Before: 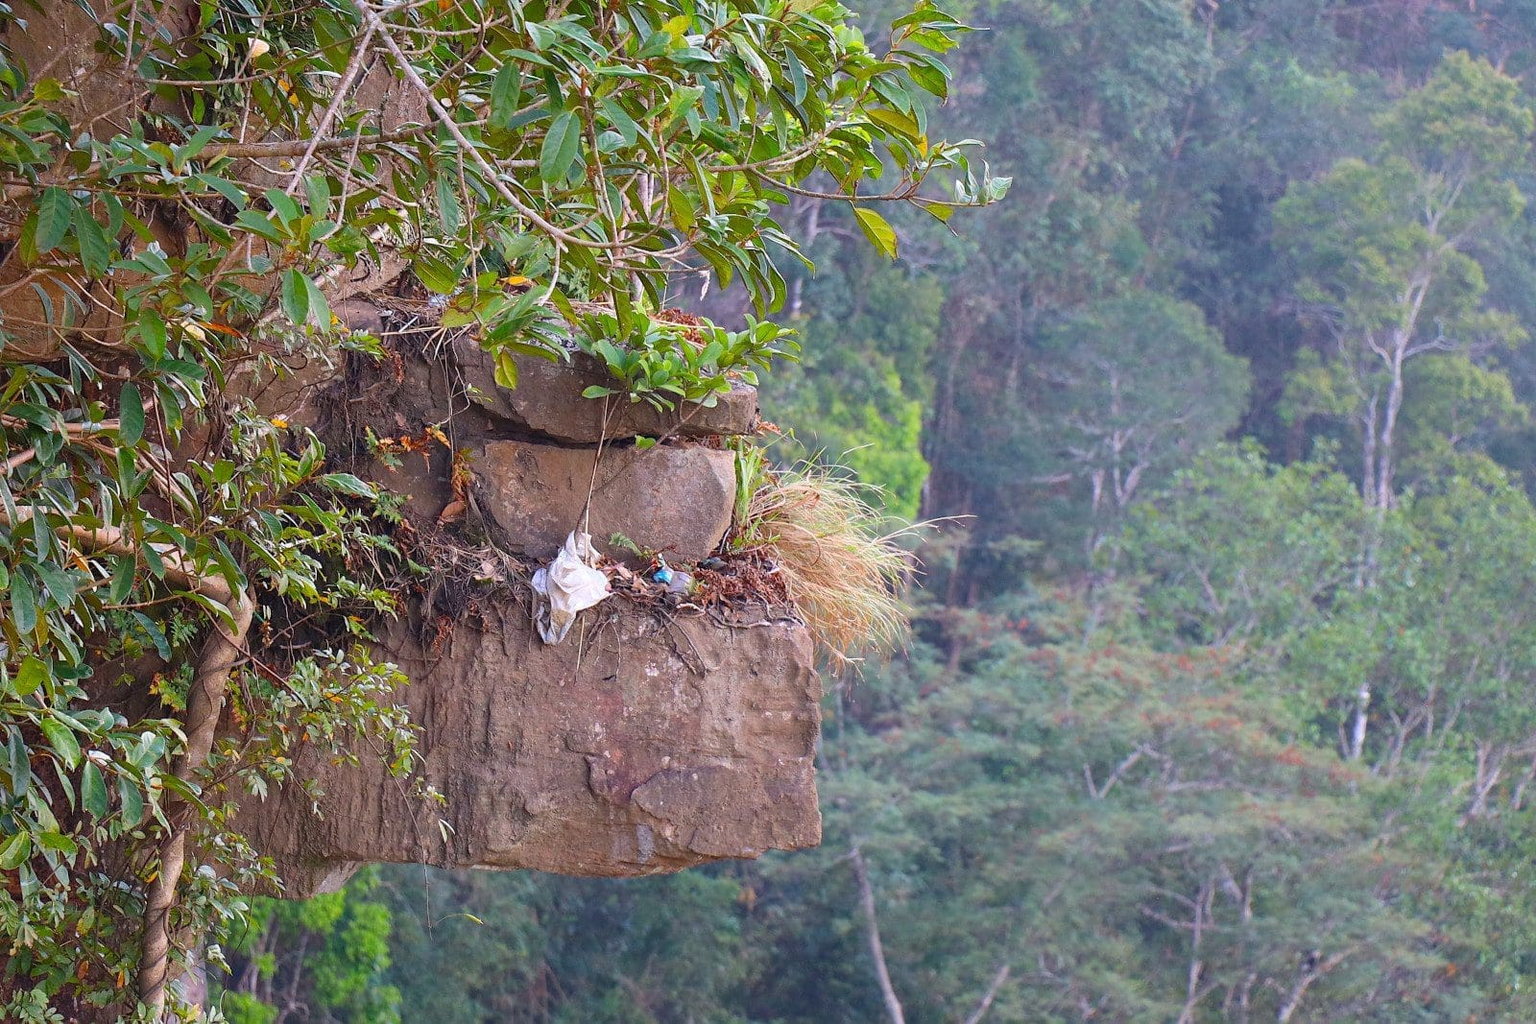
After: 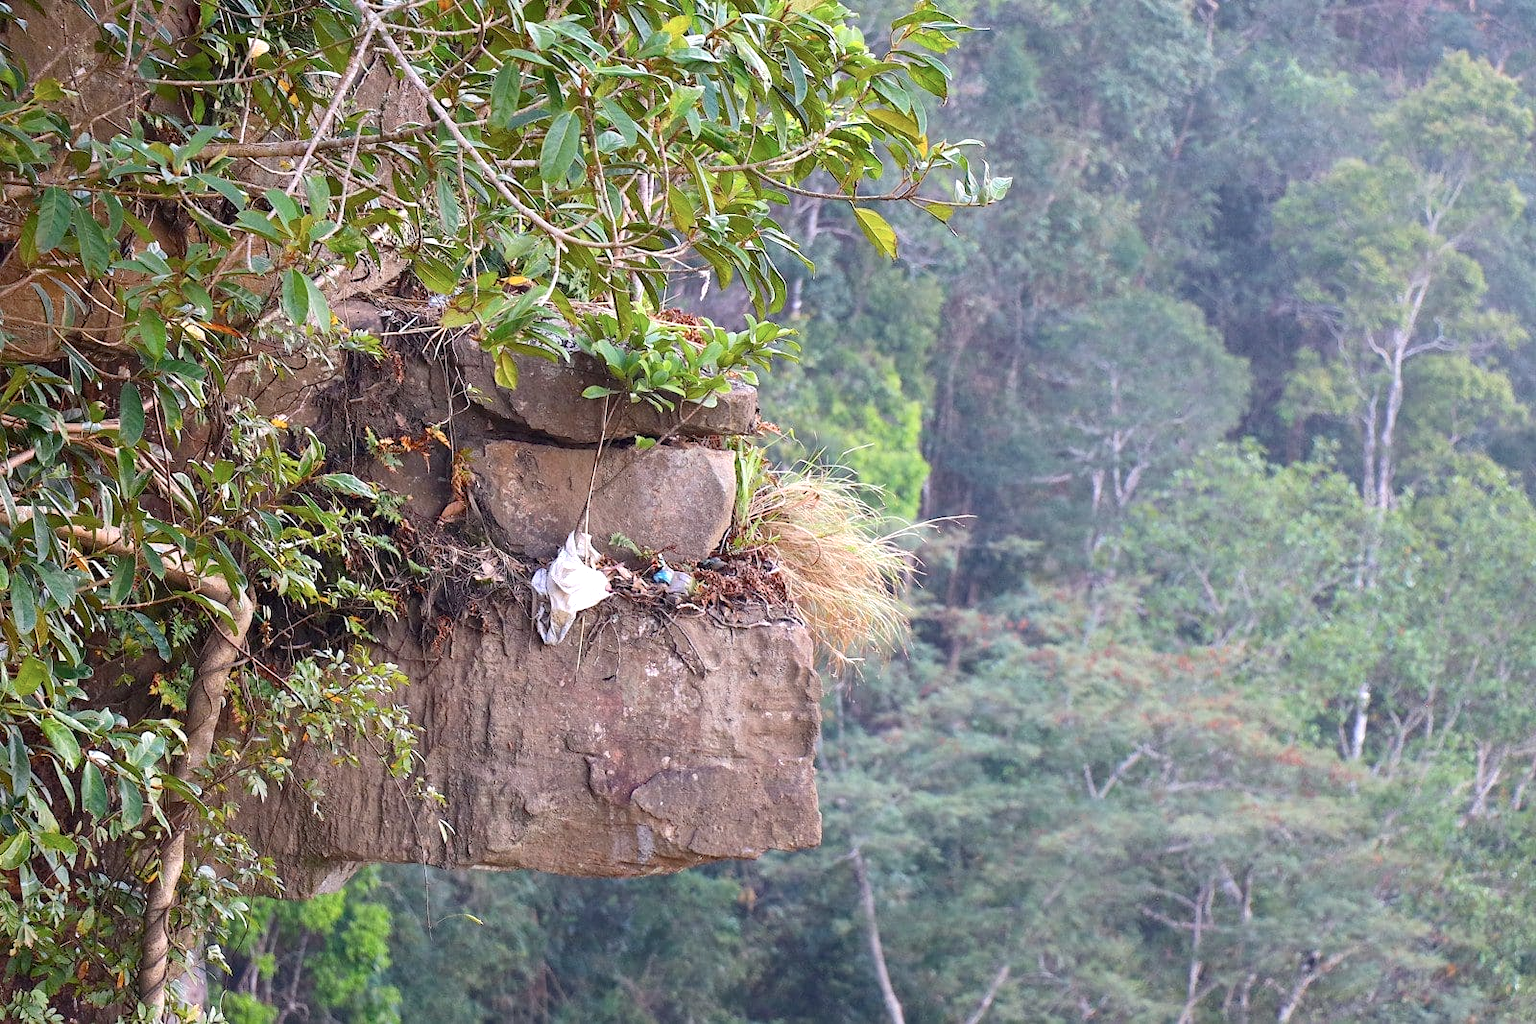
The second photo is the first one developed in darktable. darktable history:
exposure: black level correction 0.003, exposure 0.38 EV, compensate highlight preservation false
contrast brightness saturation: contrast 0.108, saturation -0.173
